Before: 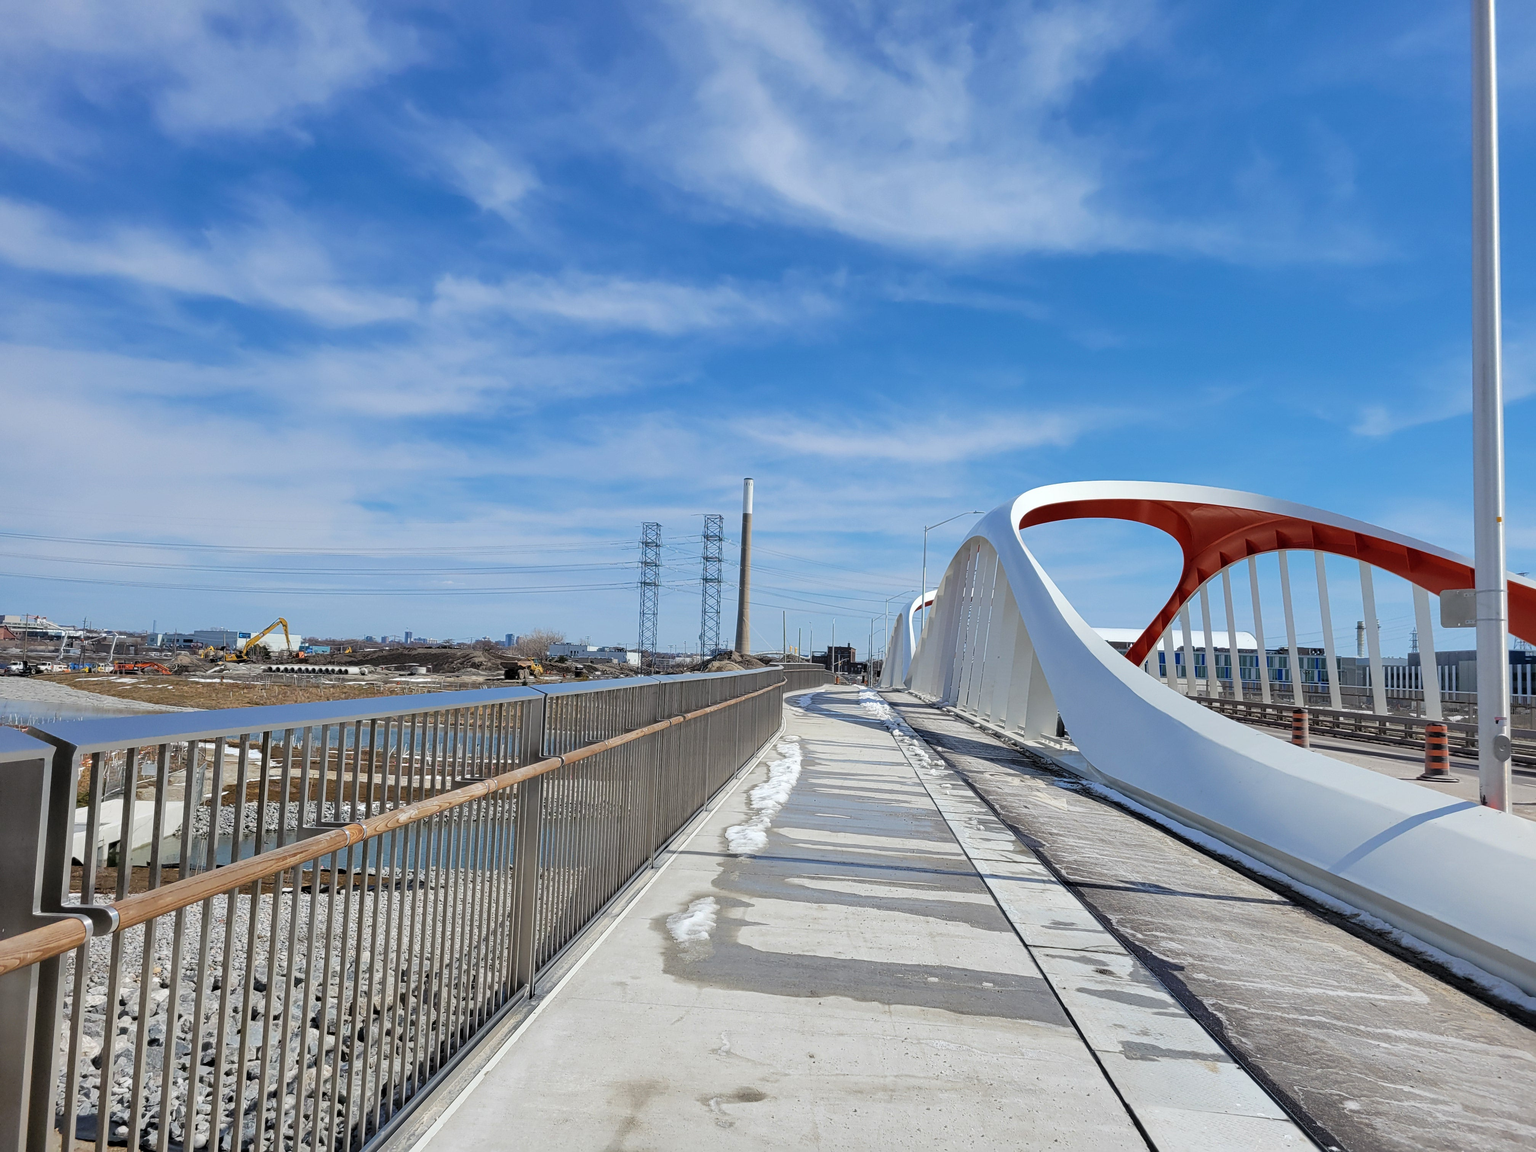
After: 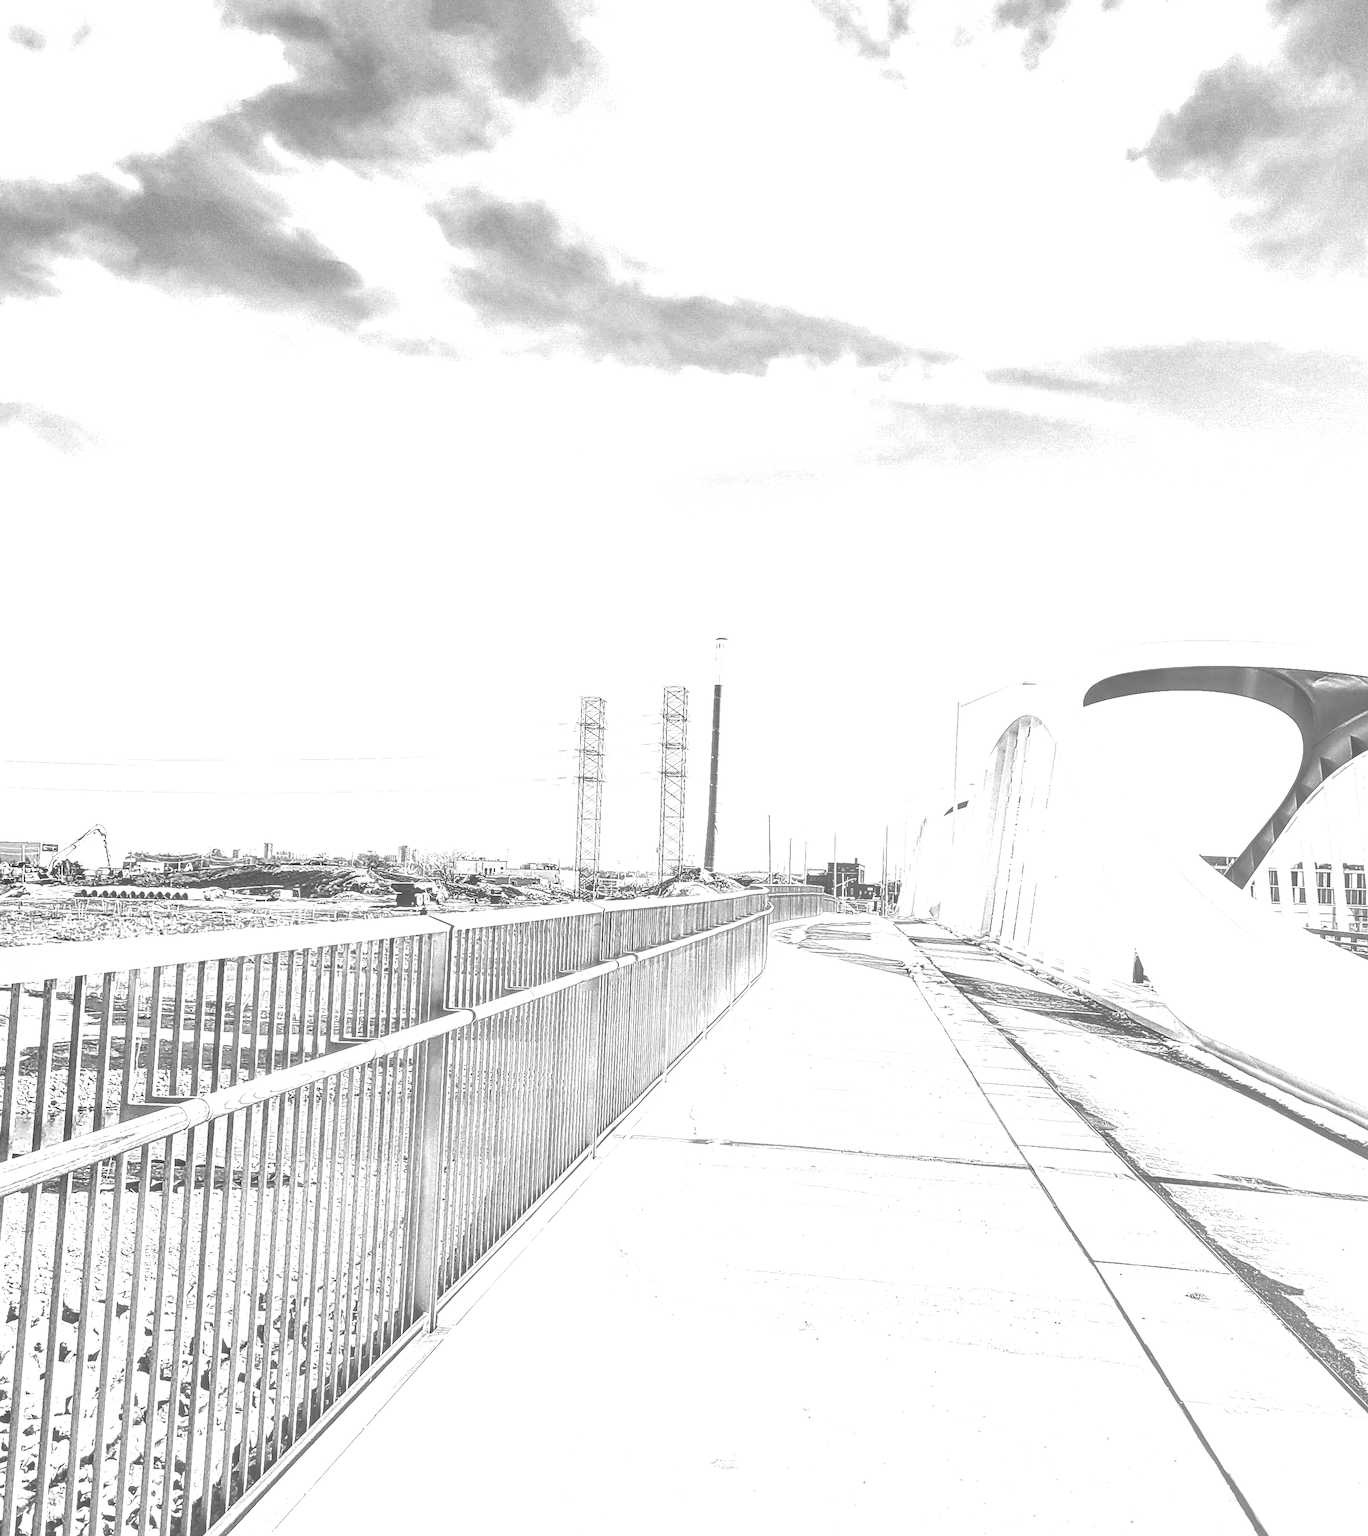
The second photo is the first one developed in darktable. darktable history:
exposure: black level correction 0, exposure 1.741 EV, compensate highlight preservation false
contrast equalizer: y [[0.518, 0.517, 0.501, 0.5, 0.5, 0.5], [0.5 ×6], [0.5 ×6], [0 ×6], [0 ×6]]
crop and rotate: left 13.501%, right 19.685%
sharpen: on, module defaults
color balance rgb: perceptual saturation grading › global saturation -0.134%, perceptual brilliance grading › global brilliance 18.179%, global vibrance 16.561%, saturation formula JzAzBz (2021)
contrast brightness saturation: contrast 0.022, brightness -0.992, saturation -0.991
velvia: on, module defaults
local contrast: on, module defaults
